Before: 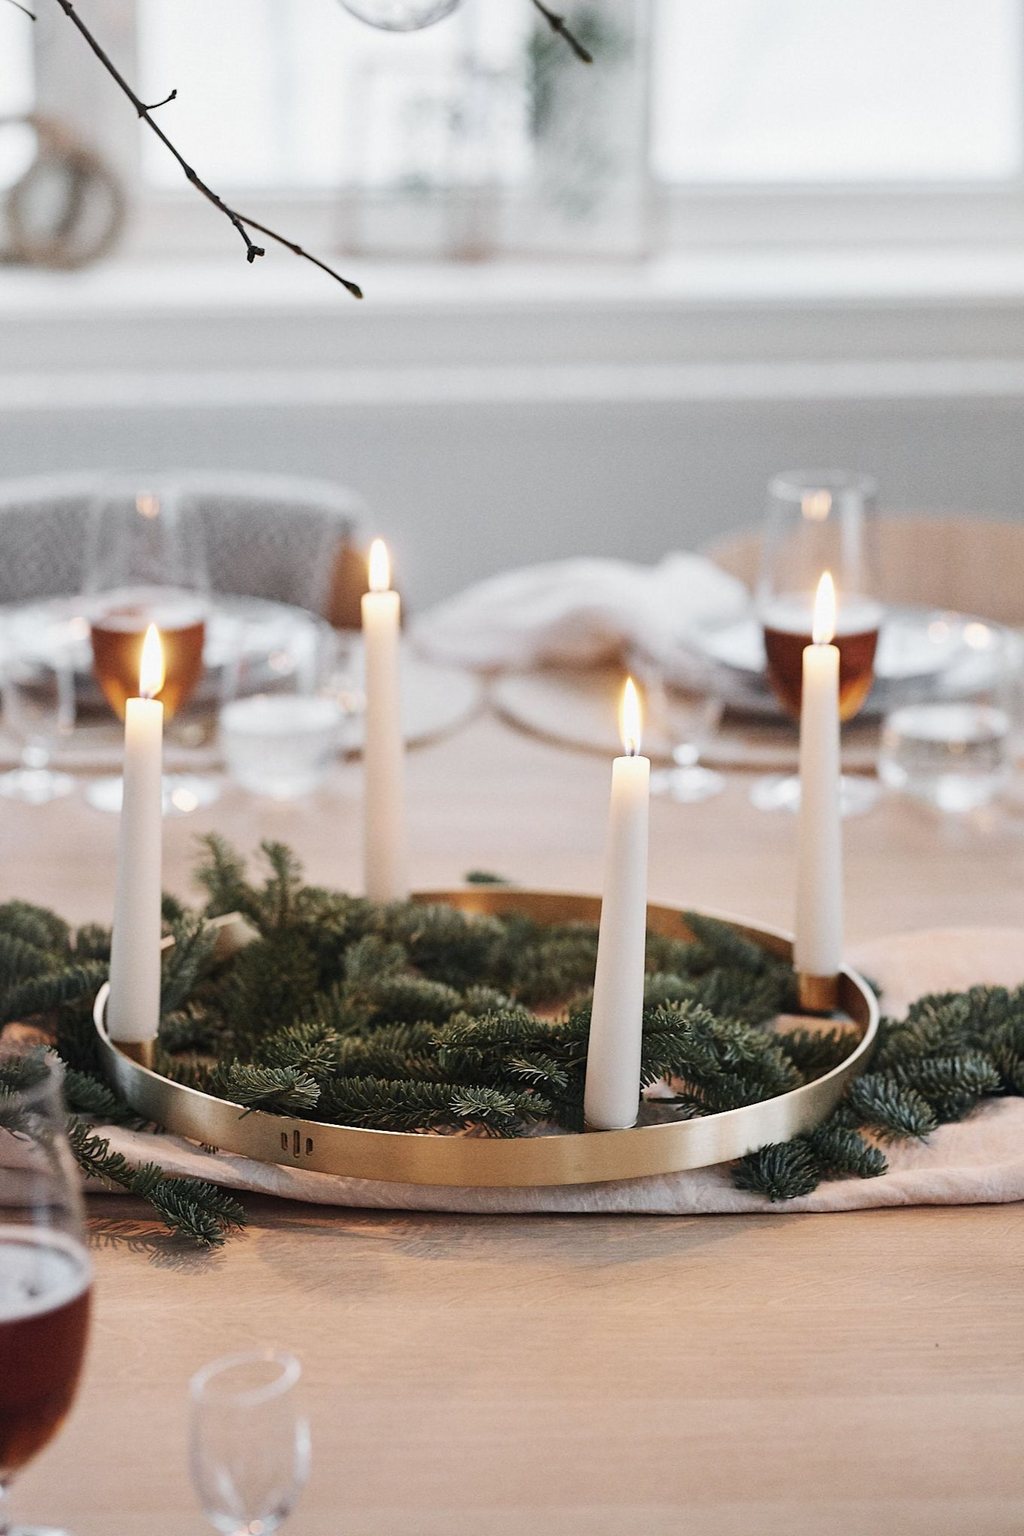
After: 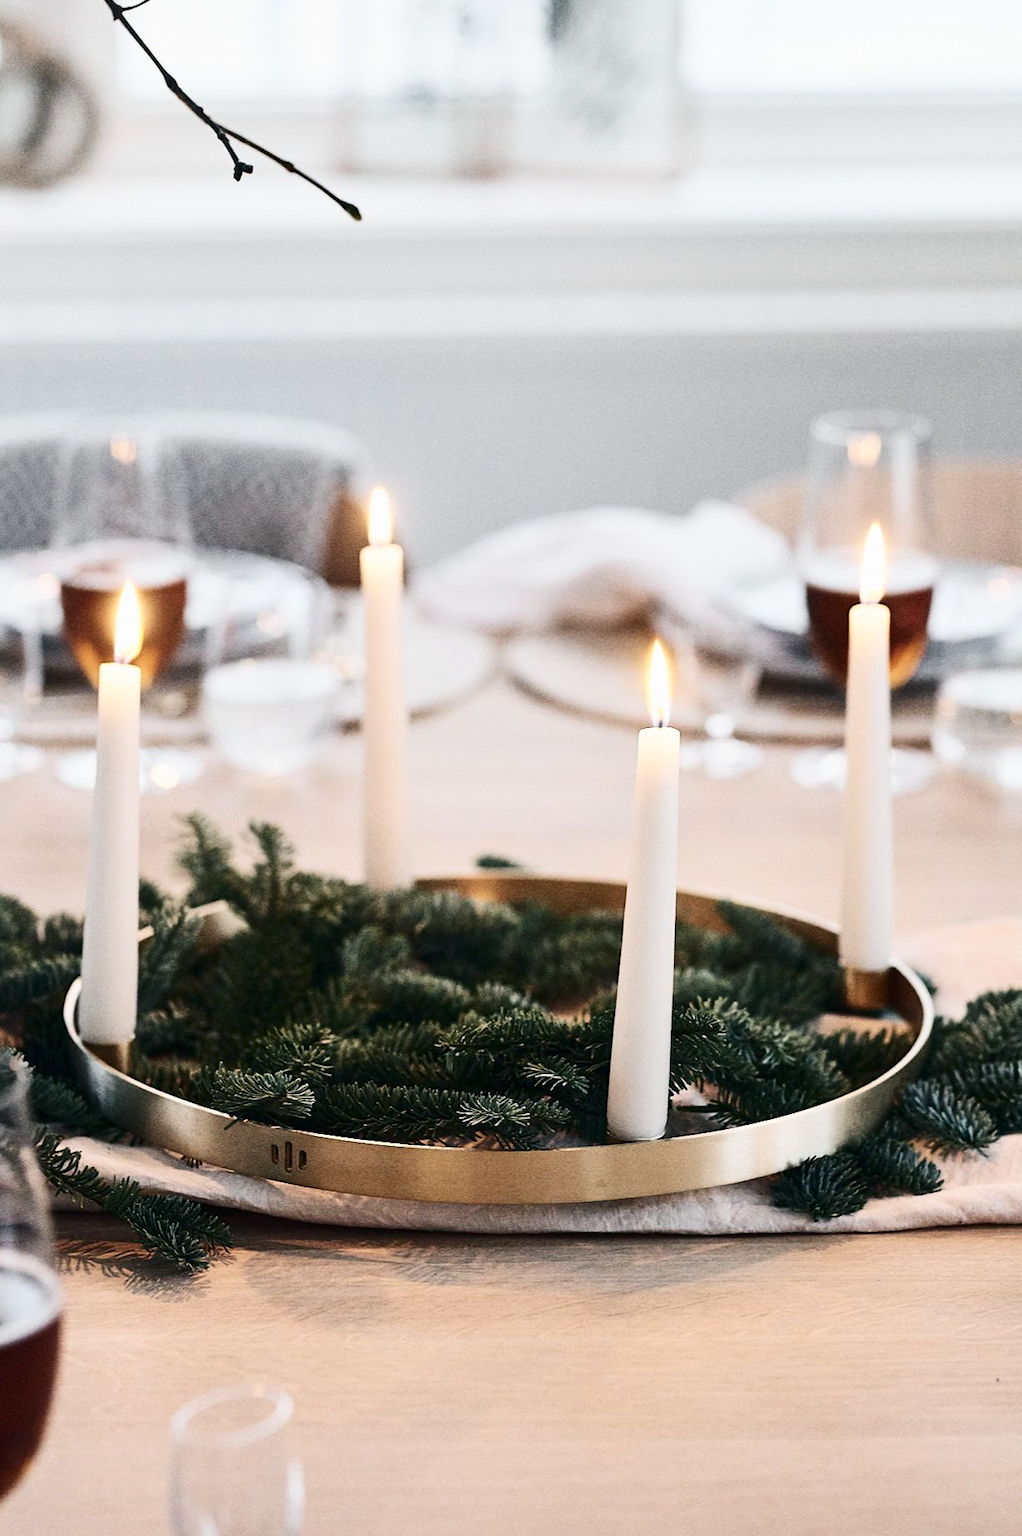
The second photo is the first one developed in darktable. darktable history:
color balance rgb: shadows lift › chroma 5.393%, shadows lift › hue 237.79°, perceptual saturation grading › global saturation 0.239%
crop: left 3.574%, top 6.483%, right 6.225%, bottom 3.185%
contrast brightness saturation: contrast 0.287
